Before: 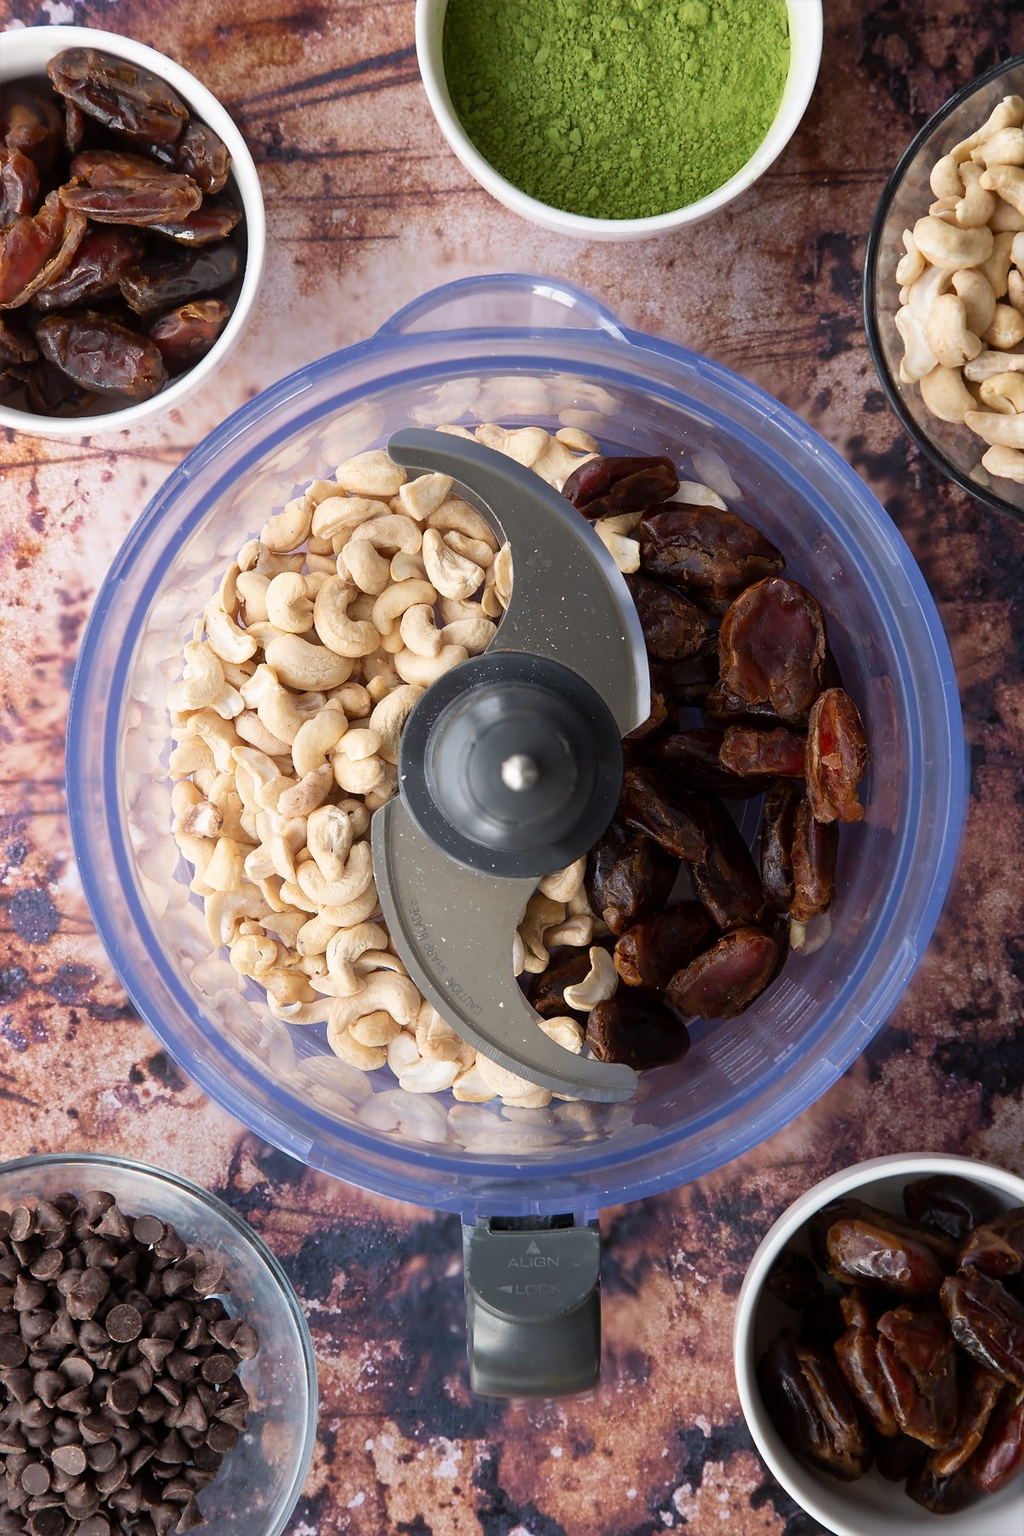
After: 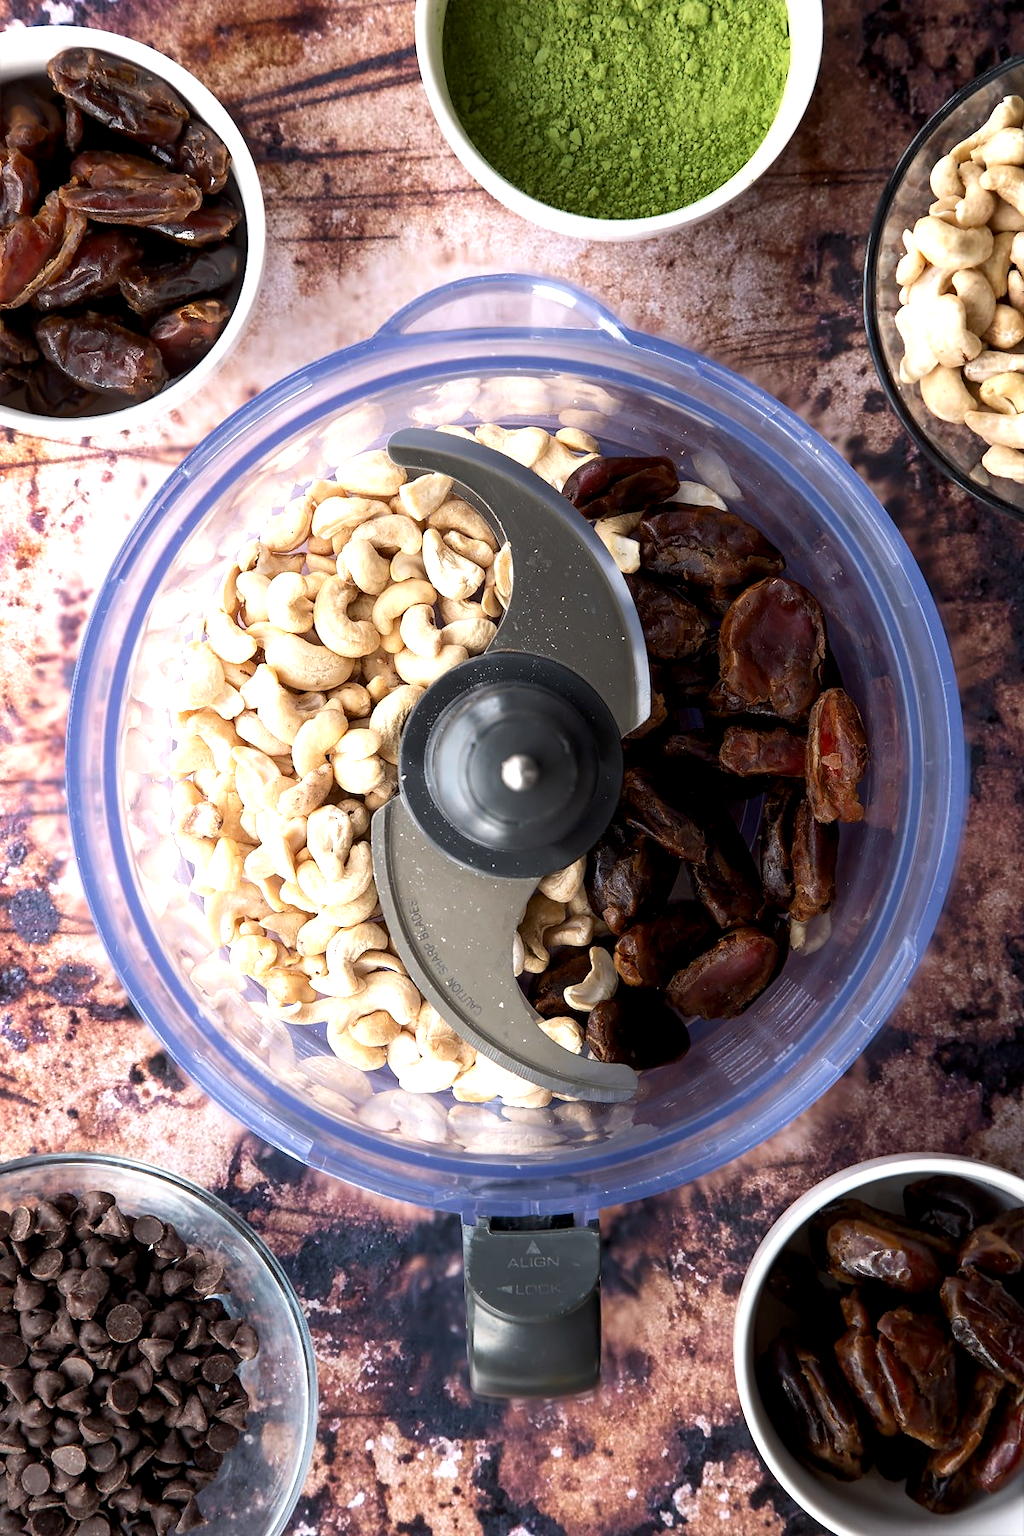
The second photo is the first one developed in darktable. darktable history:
local contrast: shadows 93%, midtone range 0.498
tone equalizer: -8 EV 0.001 EV, -7 EV -0.002 EV, -6 EV 0.001 EV, -5 EV -0.028 EV, -4 EV -0.142 EV, -3 EV -0.164 EV, -2 EV 0.255 EV, -1 EV 0.713 EV, +0 EV 0.488 EV, mask exposure compensation -0.505 EV
